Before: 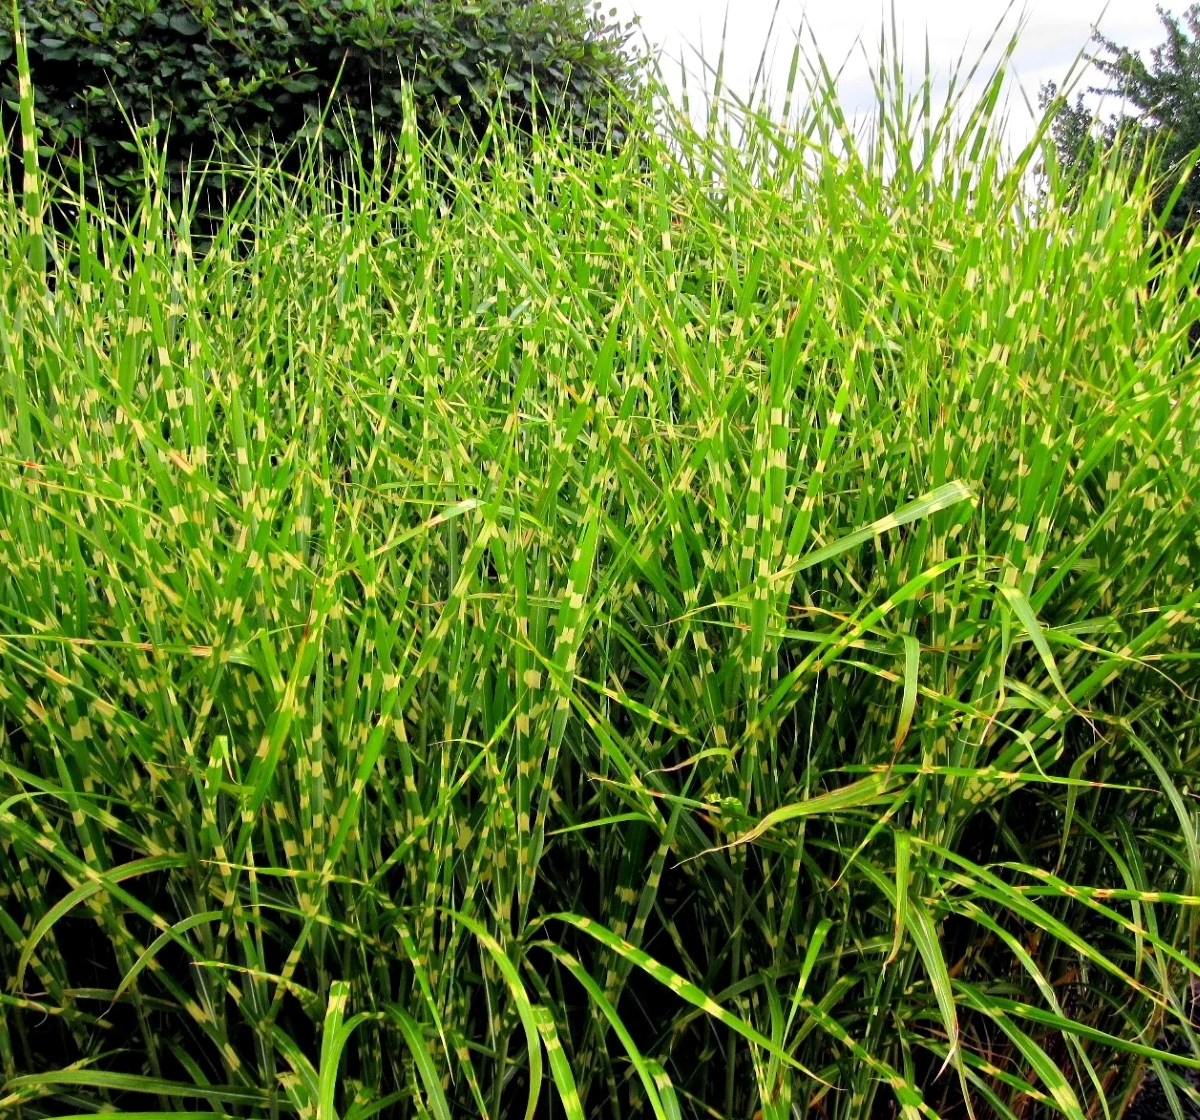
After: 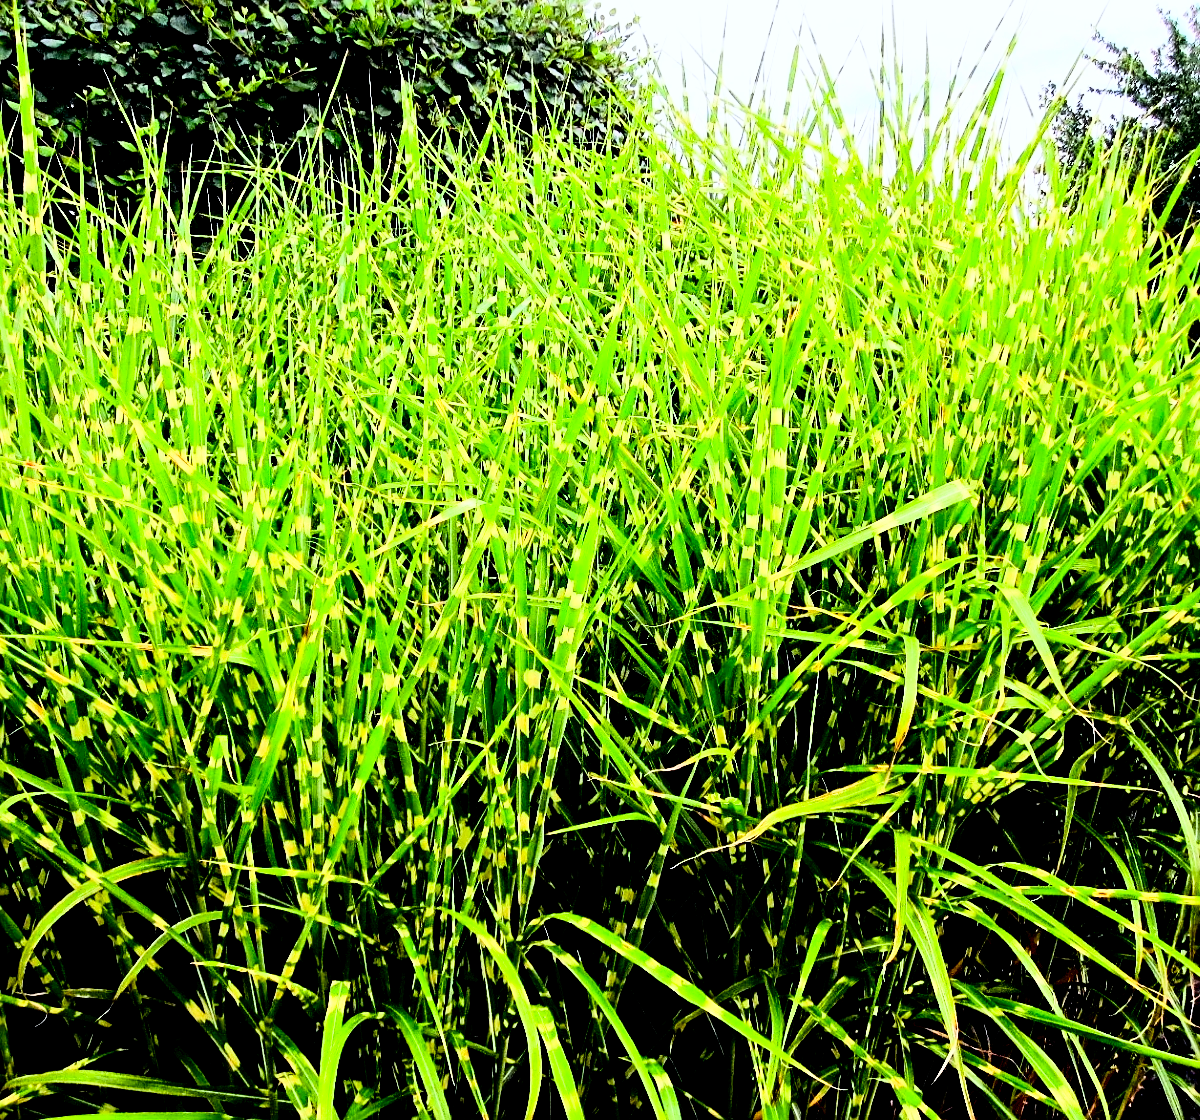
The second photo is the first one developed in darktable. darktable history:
sharpen: on, module defaults
rgb curve: curves: ch0 [(0, 0) (0.21, 0.15) (0.24, 0.21) (0.5, 0.75) (0.75, 0.96) (0.89, 0.99) (1, 1)]; ch1 [(0, 0.02) (0.21, 0.13) (0.25, 0.2) (0.5, 0.67) (0.75, 0.9) (0.89, 0.97) (1, 1)]; ch2 [(0, 0.02) (0.21, 0.13) (0.25, 0.2) (0.5, 0.67) (0.75, 0.9) (0.89, 0.97) (1, 1)], compensate middle gray true
white balance: red 0.974, blue 1.044
exposure: black level correction 0.029, exposure -0.073 EV, compensate highlight preservation false
